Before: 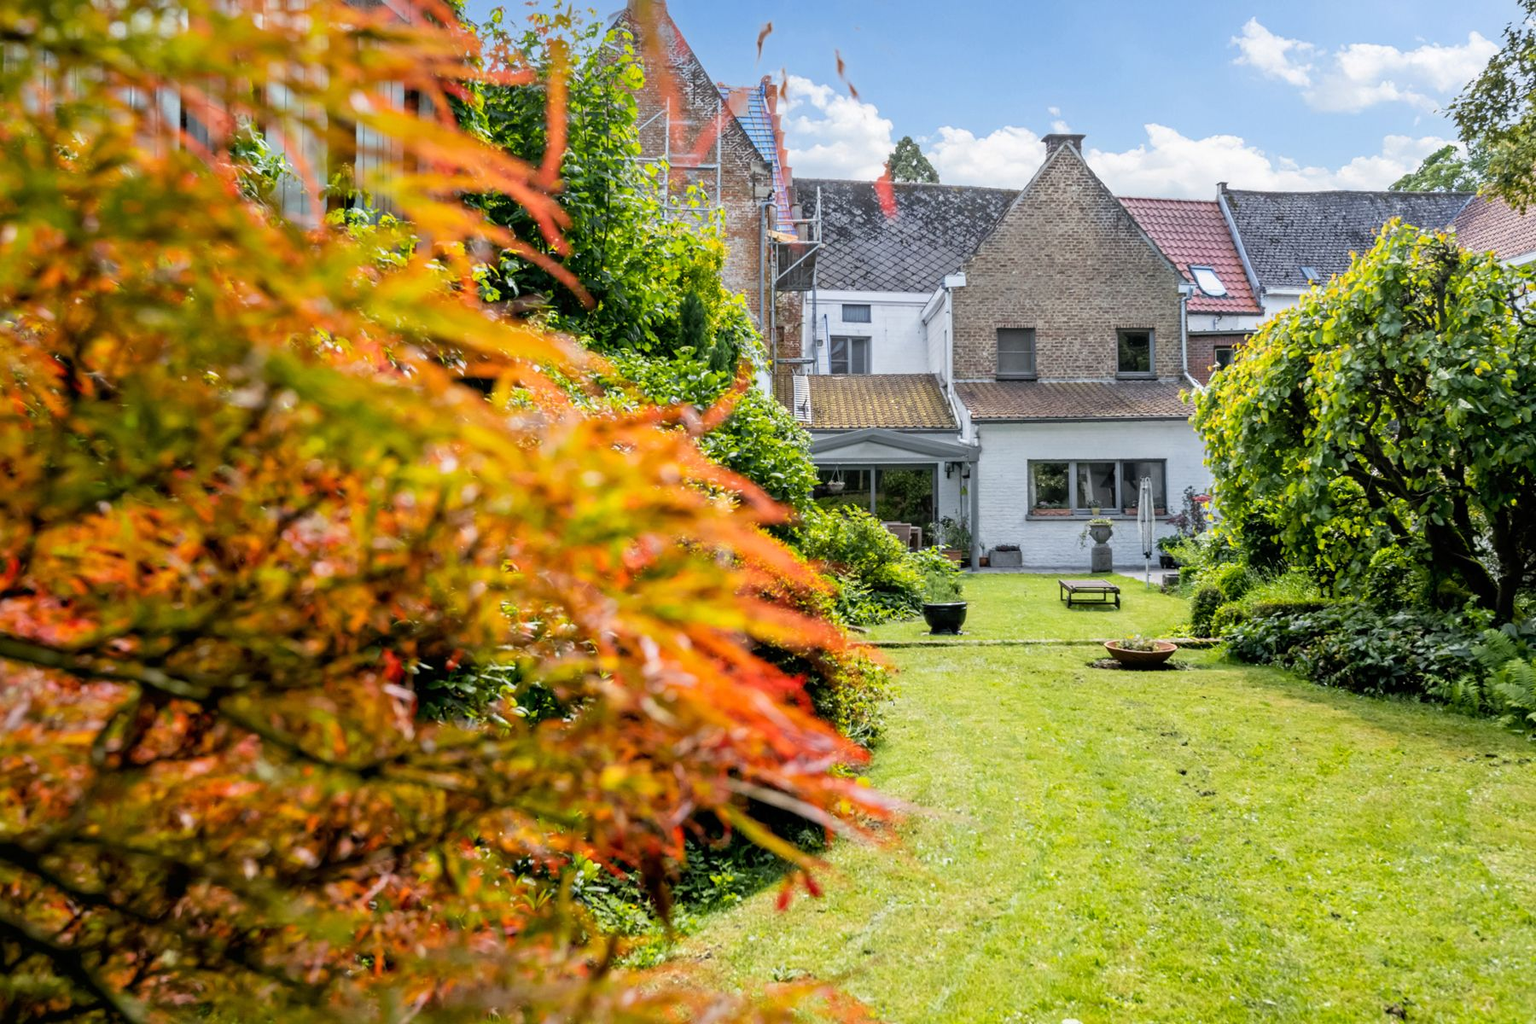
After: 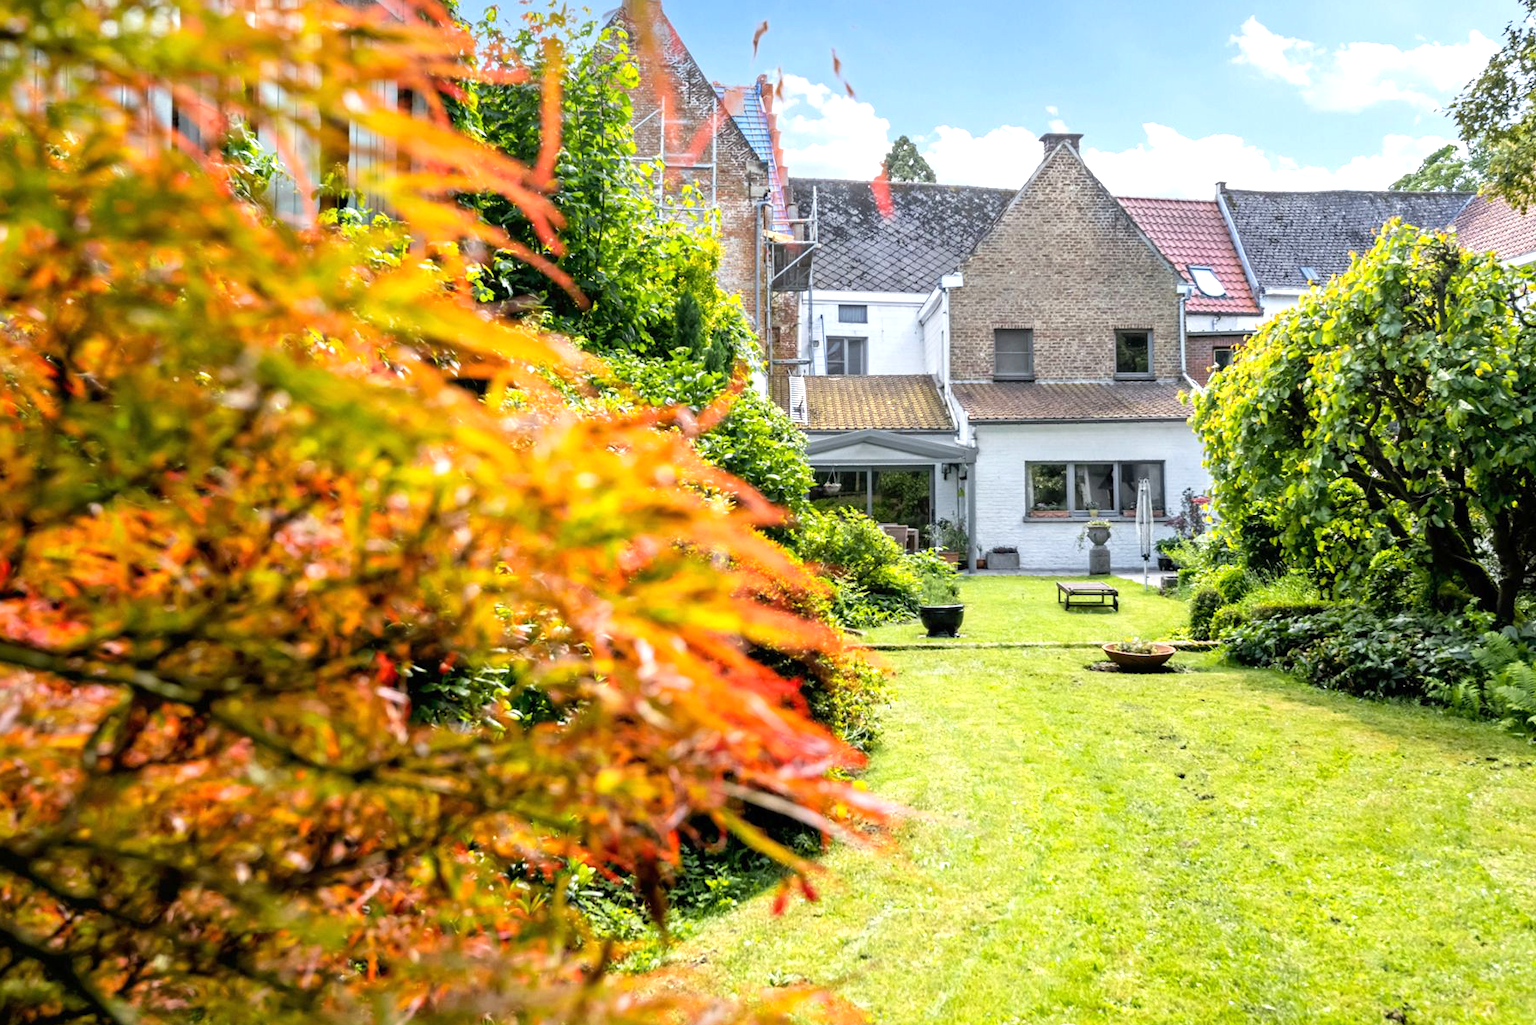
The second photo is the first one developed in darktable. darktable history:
white balance: emerald 1
crop and rotate: left 0.614%, top 0.179%, bottom 0.309%
exposure: exposure 0.566 EV, compensate highlight preservation false
